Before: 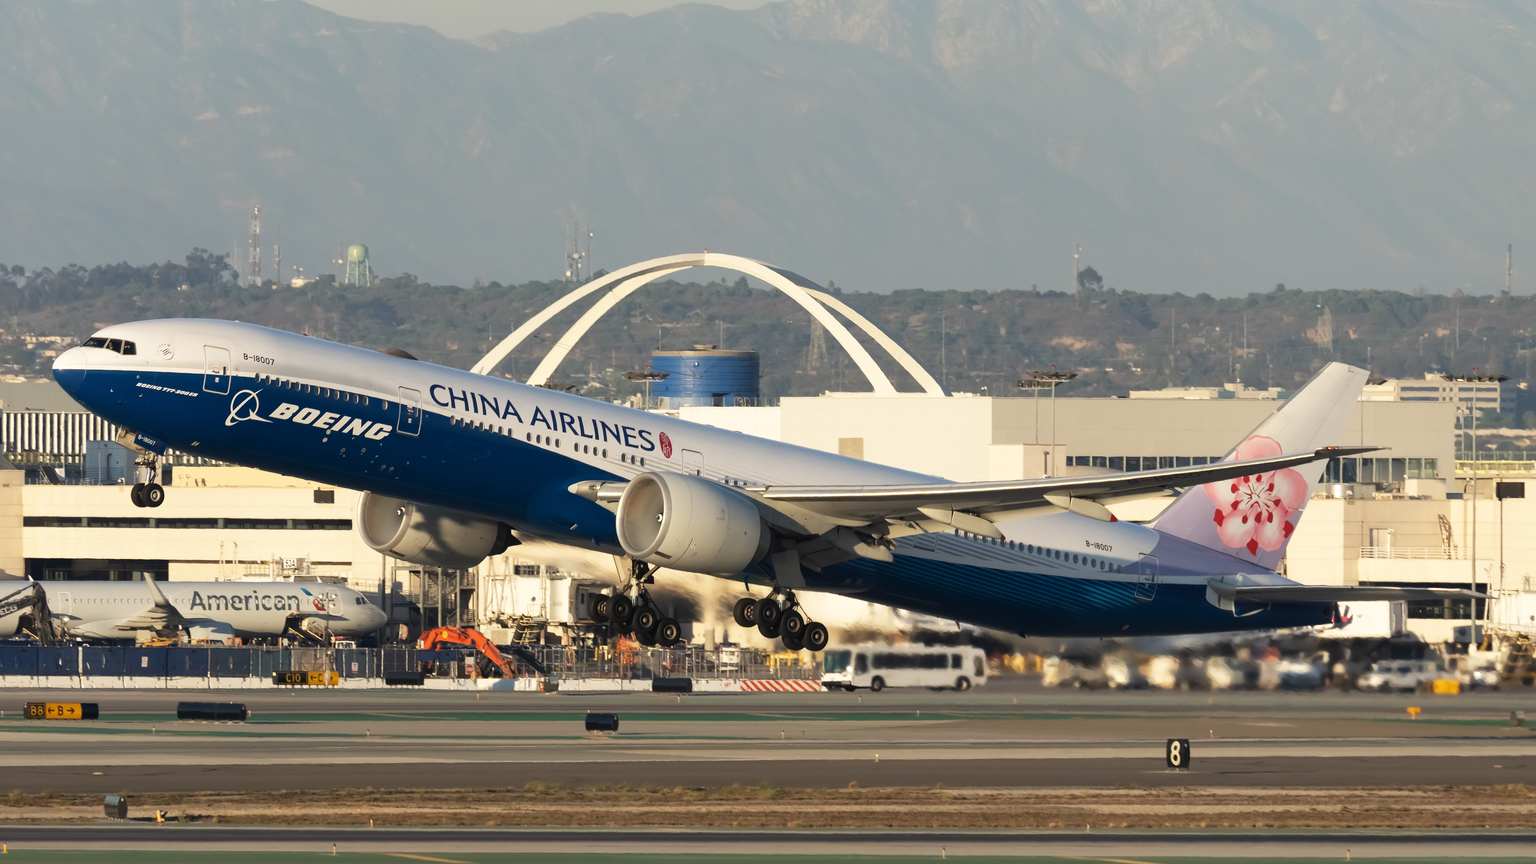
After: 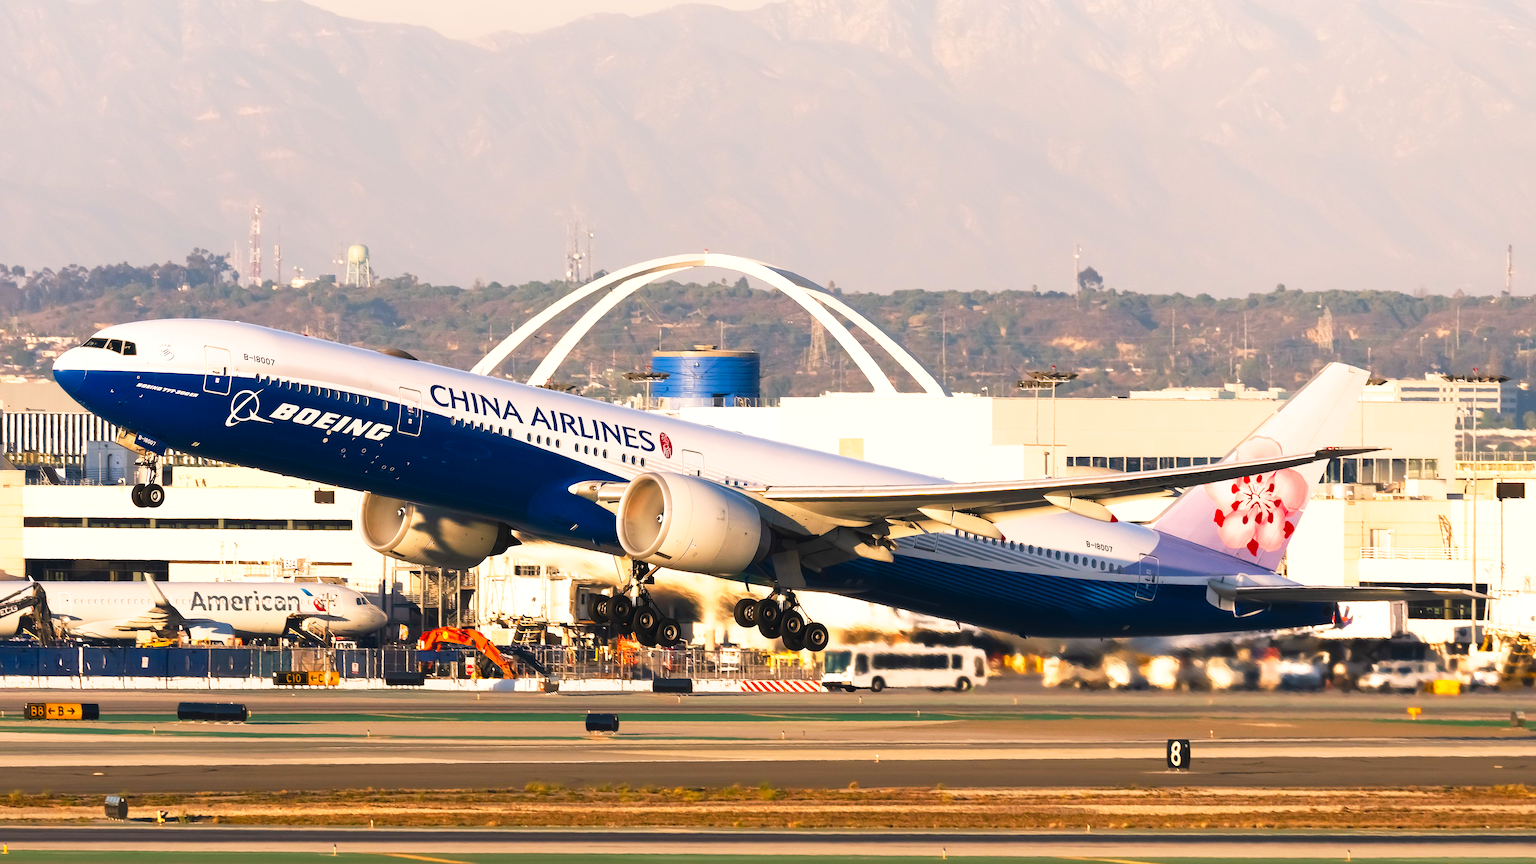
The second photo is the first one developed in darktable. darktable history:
tone curve: curves: ch0 [(0, 0.013) (0.198, 0.175) (0.512, 0.582) (0.625, 0.754) (0.81, 0.934) (1, 1)], preserve colors none
sharpen: on, module defaults
color balance rgb: highlights gain › chroma 4.569%, highlights gain › hue 34.49°, perceptual saturation grading › global saturation 20%, perceptual saturation grading › highlights -25.642%, perceptual saturation grading › shadows 50.028%, perceptual brilliance grading › global brilliance 11.292%
